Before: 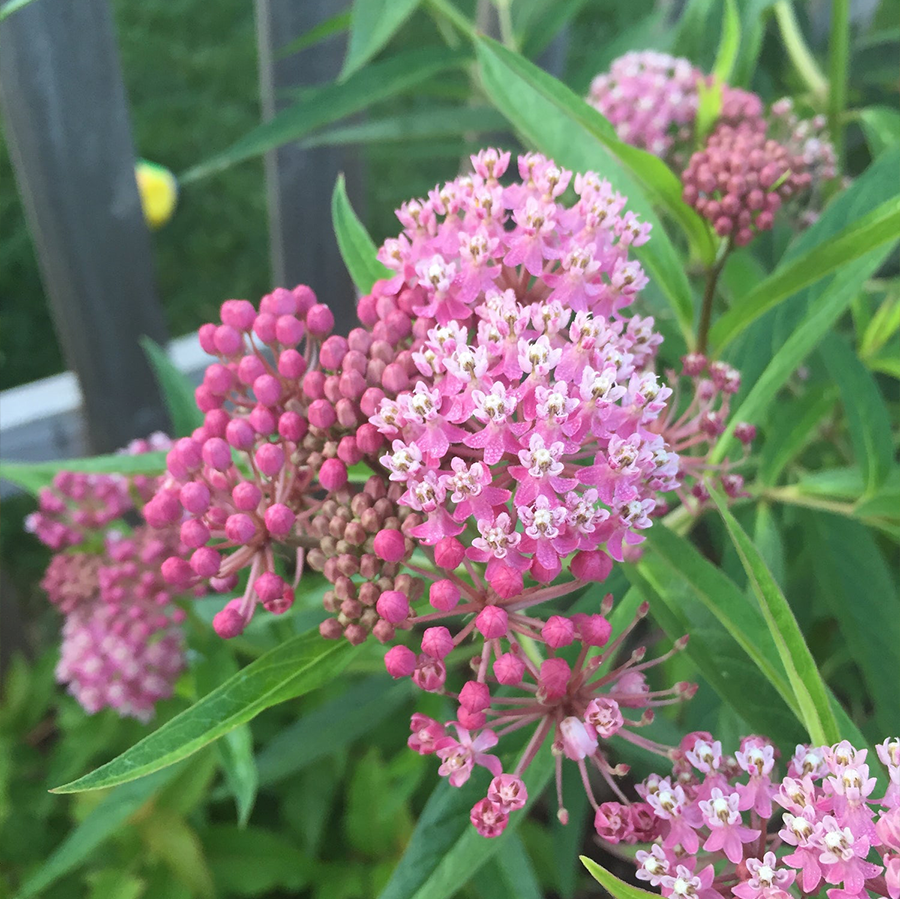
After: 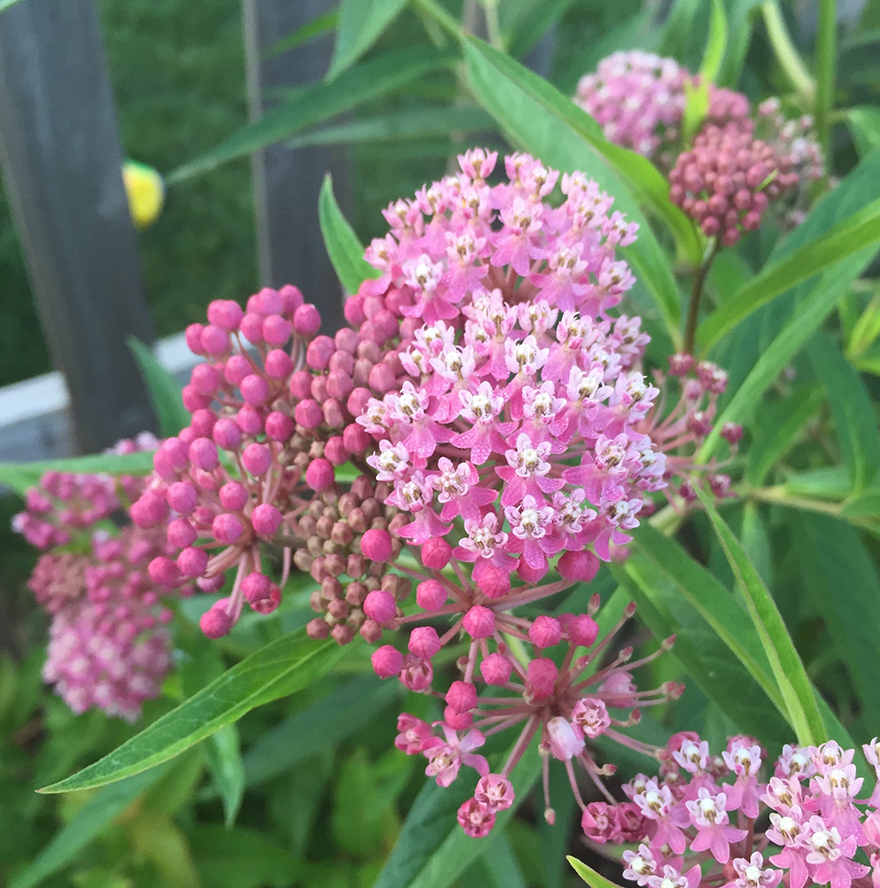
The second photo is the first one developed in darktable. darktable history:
crop and rotate: left 1.527%, right 0.64%, bottom 1.186%
